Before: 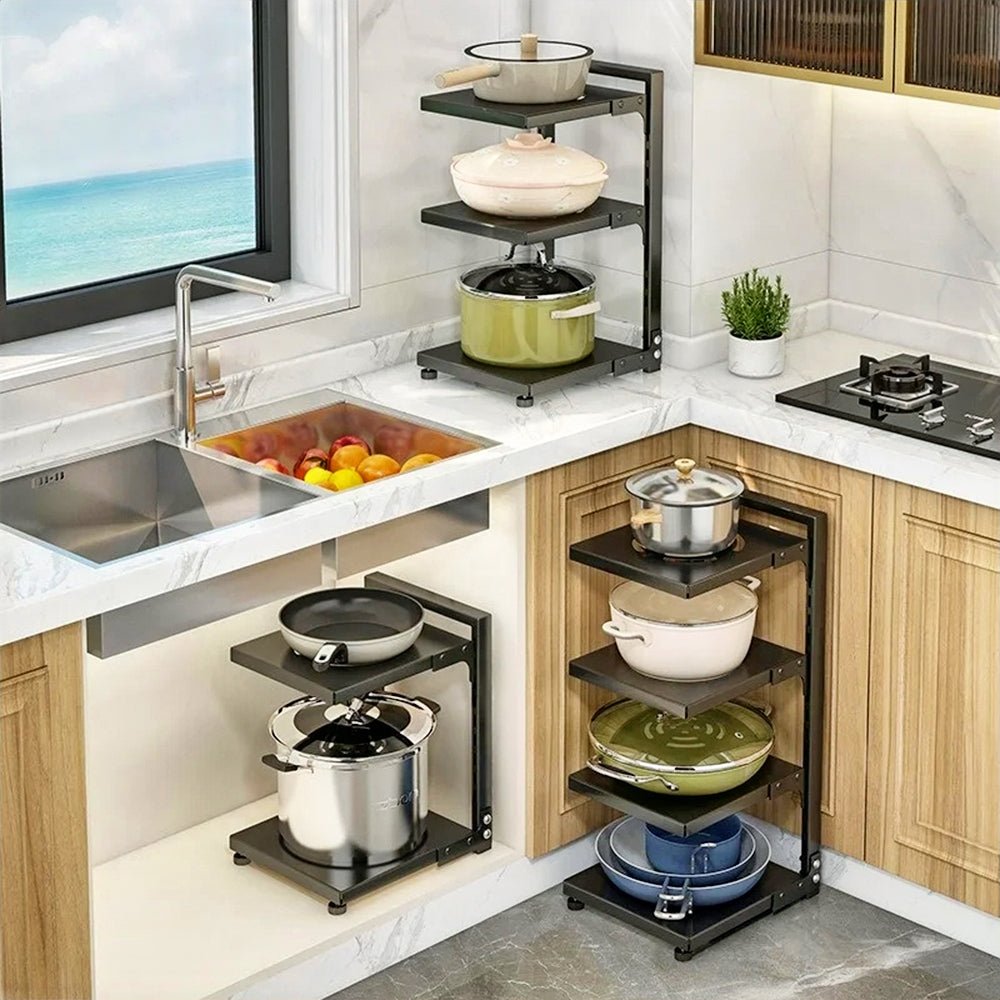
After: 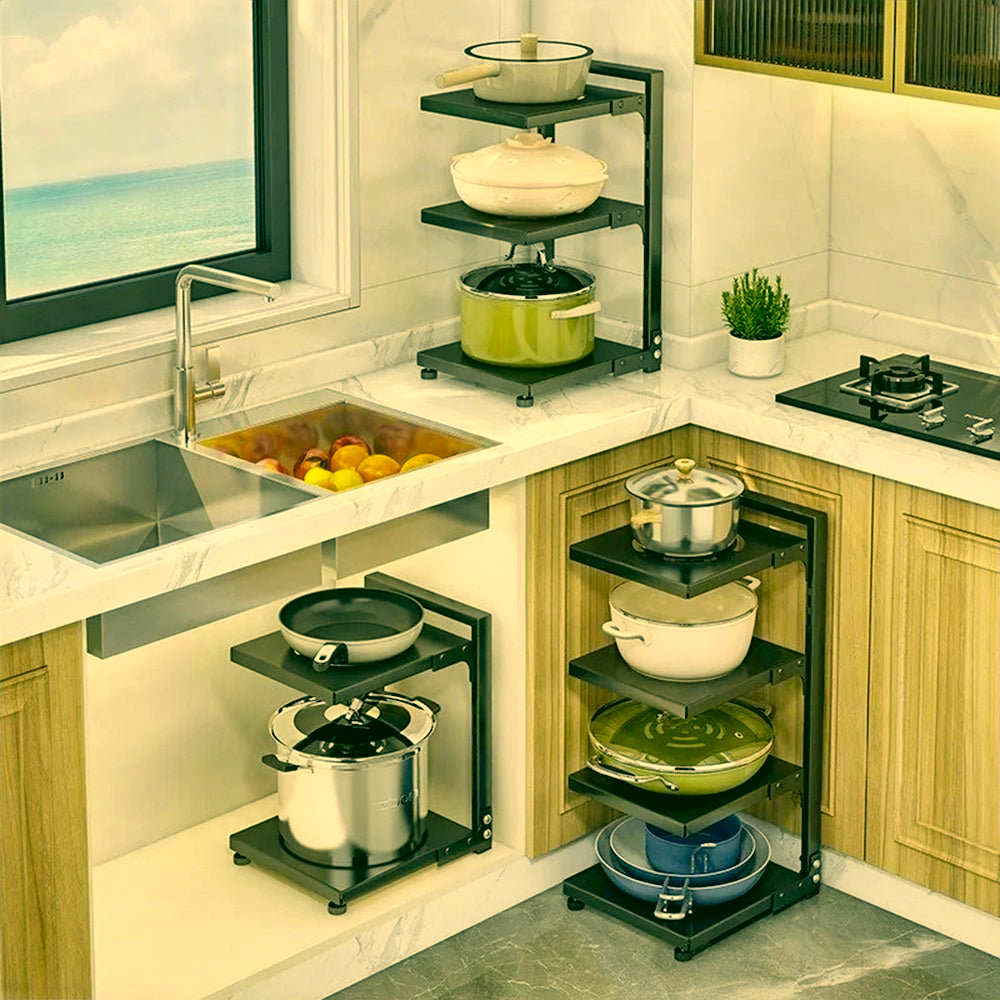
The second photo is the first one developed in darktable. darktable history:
tone equalizer: edges refinement/feathering 500, mask exposure compensation -1.57 EV, preserve details no
color correction: highlights a* 5.61, highlights b* 33.48, shadows a* -25.79, shadows b* 3.83
